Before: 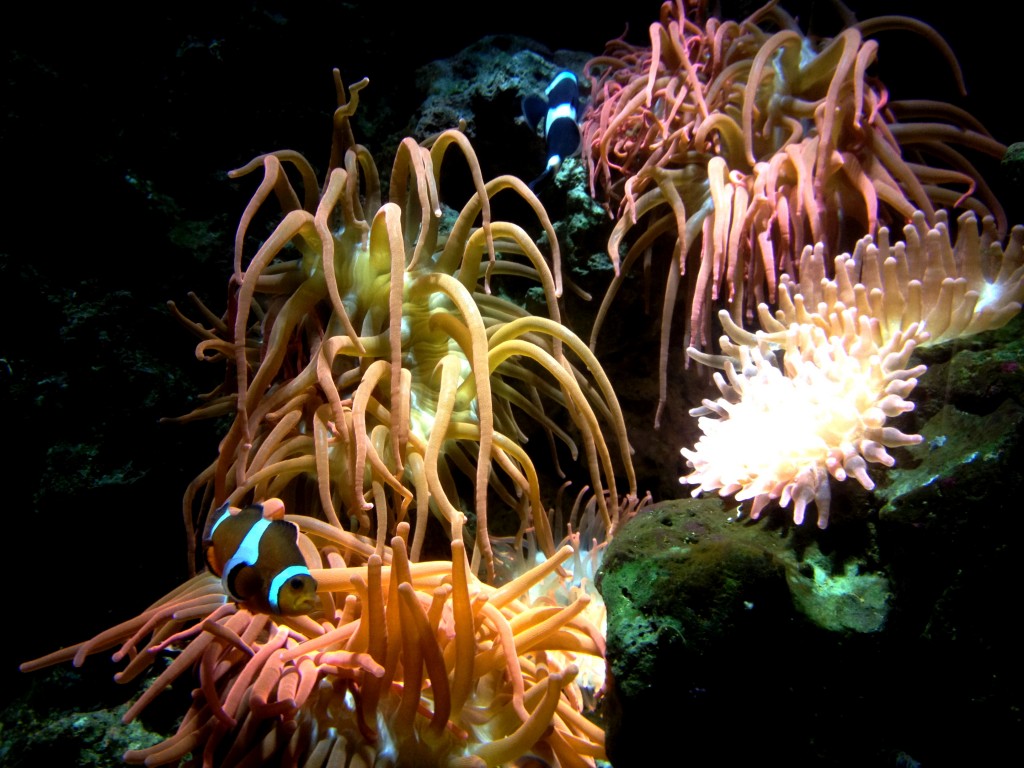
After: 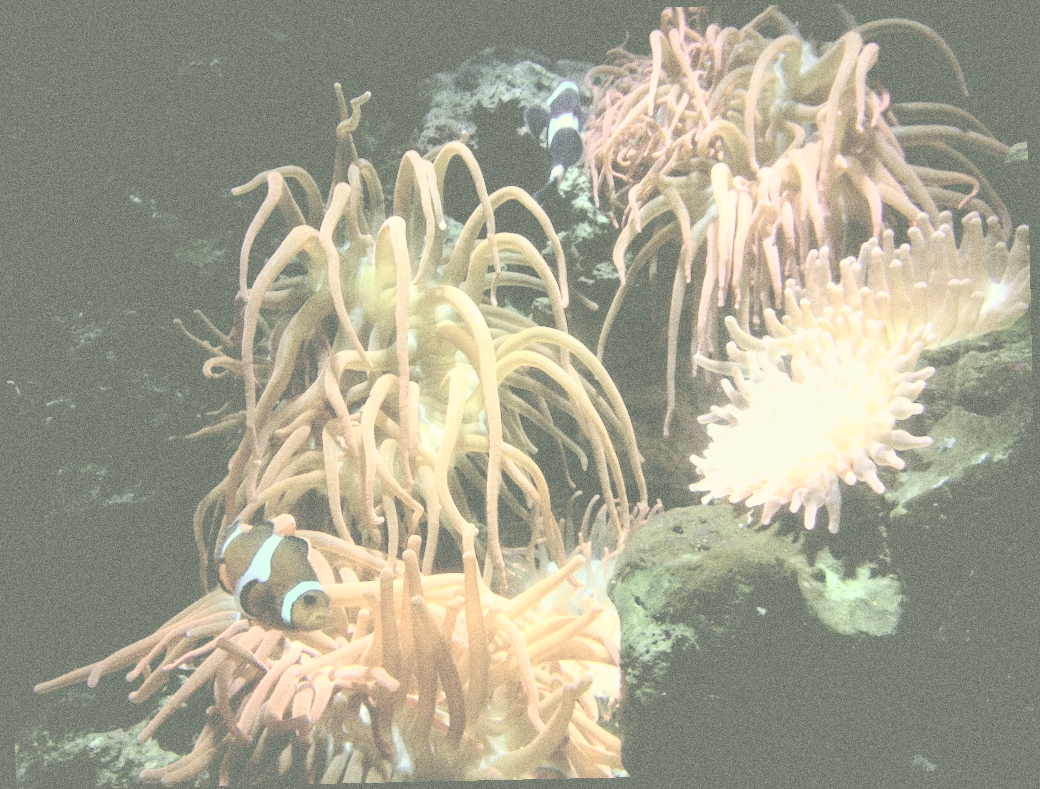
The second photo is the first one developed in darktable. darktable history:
color correction: highlights a* -0.482, highlights b* 9.48, shadows a* -9.48, shadows b* 0.803
grain: coarseness 0.09 ISO, strength 40%
tone curve: curves: ch0 [(0, 0) (0.091, 0.077) (0.517, 0.574) (0.745, 0.82) (0.844, 0.908) (0.909, 0.942) (1, 0.973)]; ch1 [(0, 0) (0.437, 0.404) (0.5, 0.5) (0.534, 0.554) (0.58, 0.603) (0.616, 0.649) (1, 1)]; ch2 [(0, 0) (0.442, 0.415) (0.5, 0.5) (0.535, 0.557) (0.585, 0.62) (1, 1)], color space Lab, independent channels, preserve colors none
local contrast: on, module defaults
rotate and perspective: rotation -1.24°, automatic cropping off
white balance: red 0.978, blue 0.999
contrast brightness saturation: contrast -0.32, brightness 0.75, saturation -0.78
